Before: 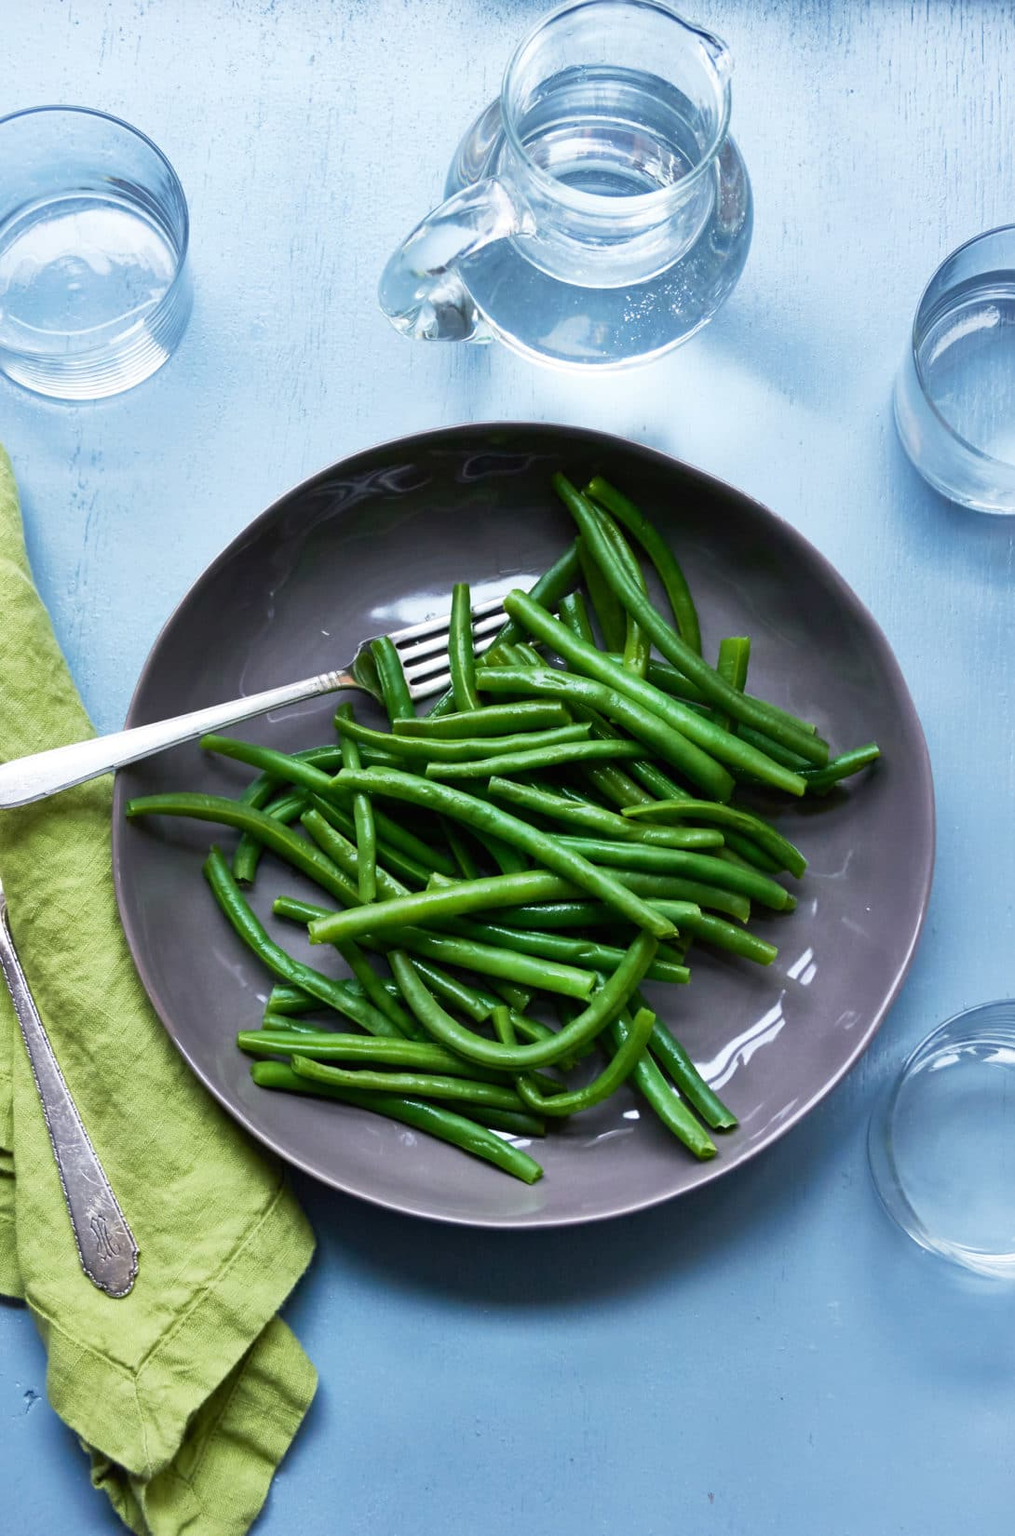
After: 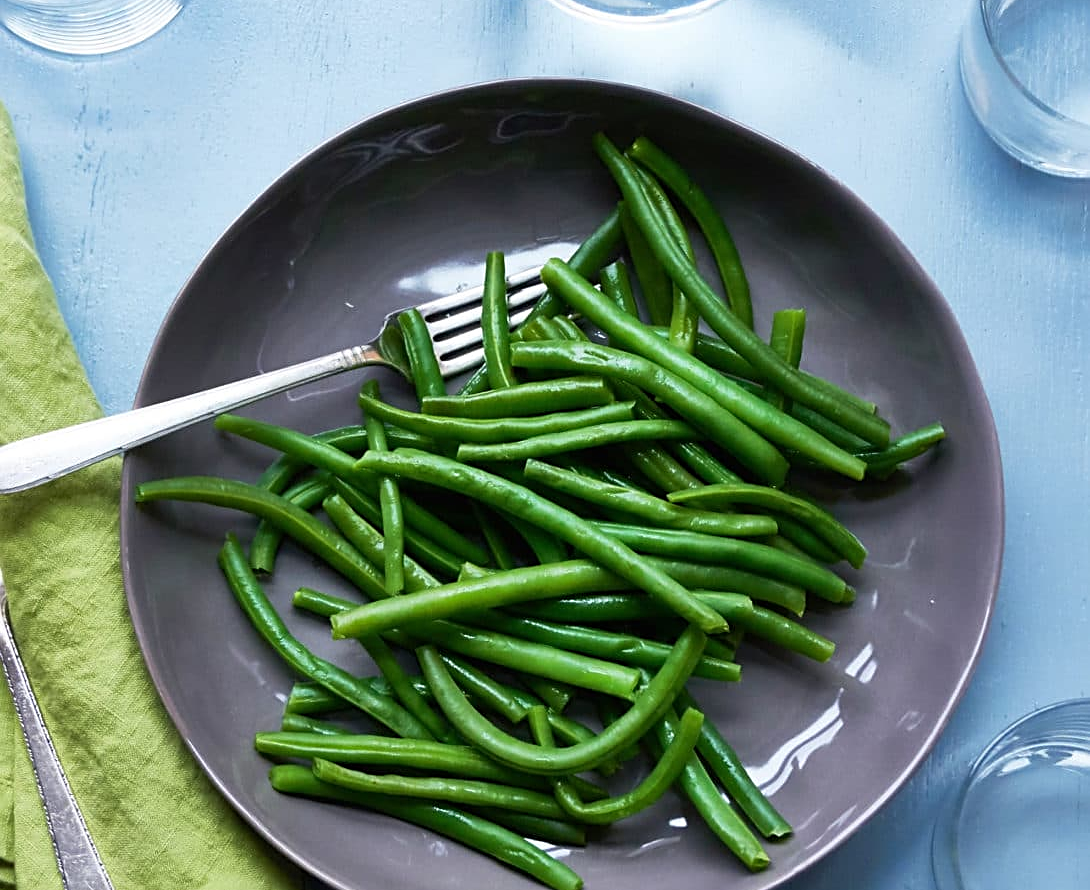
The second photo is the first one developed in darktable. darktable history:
crop and rotate: top 22.765%, bottom 23.284%
sharpen: on, module defaults
